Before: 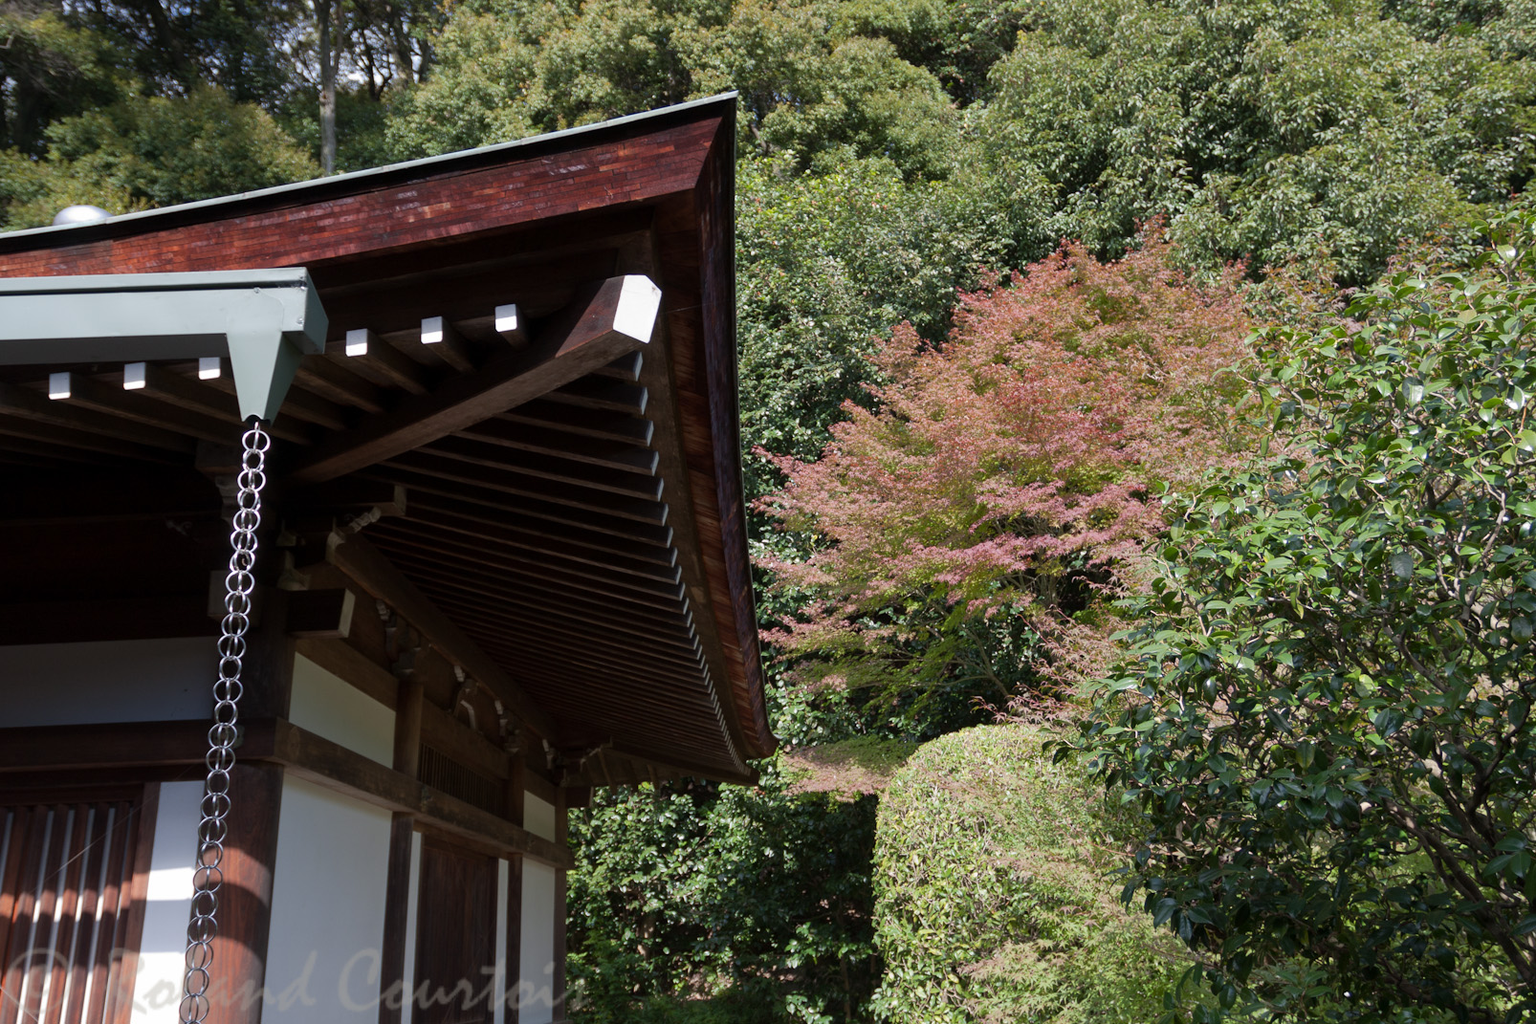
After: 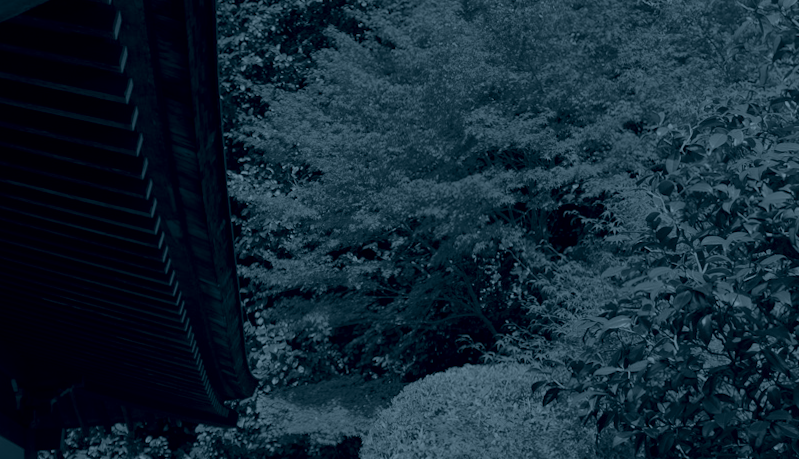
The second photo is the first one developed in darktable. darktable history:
crop: left 35.03%, top 36.625%, right 14.663%, bottom 20.057%
colorize: hue 194.4°, saturation 29%, source mix 61.75%, lightness 3.98%, version 1
white balance: red 1, blue 1
rotate and perspective: rotation 0.174°, lens shift (vertical) 0.013, lens shift (horizontal) 0.019, shear 0.001, automatic cropping original format, crop left 0.007, crop right 0.991, crop top 0.016, crop bottom 0.997
